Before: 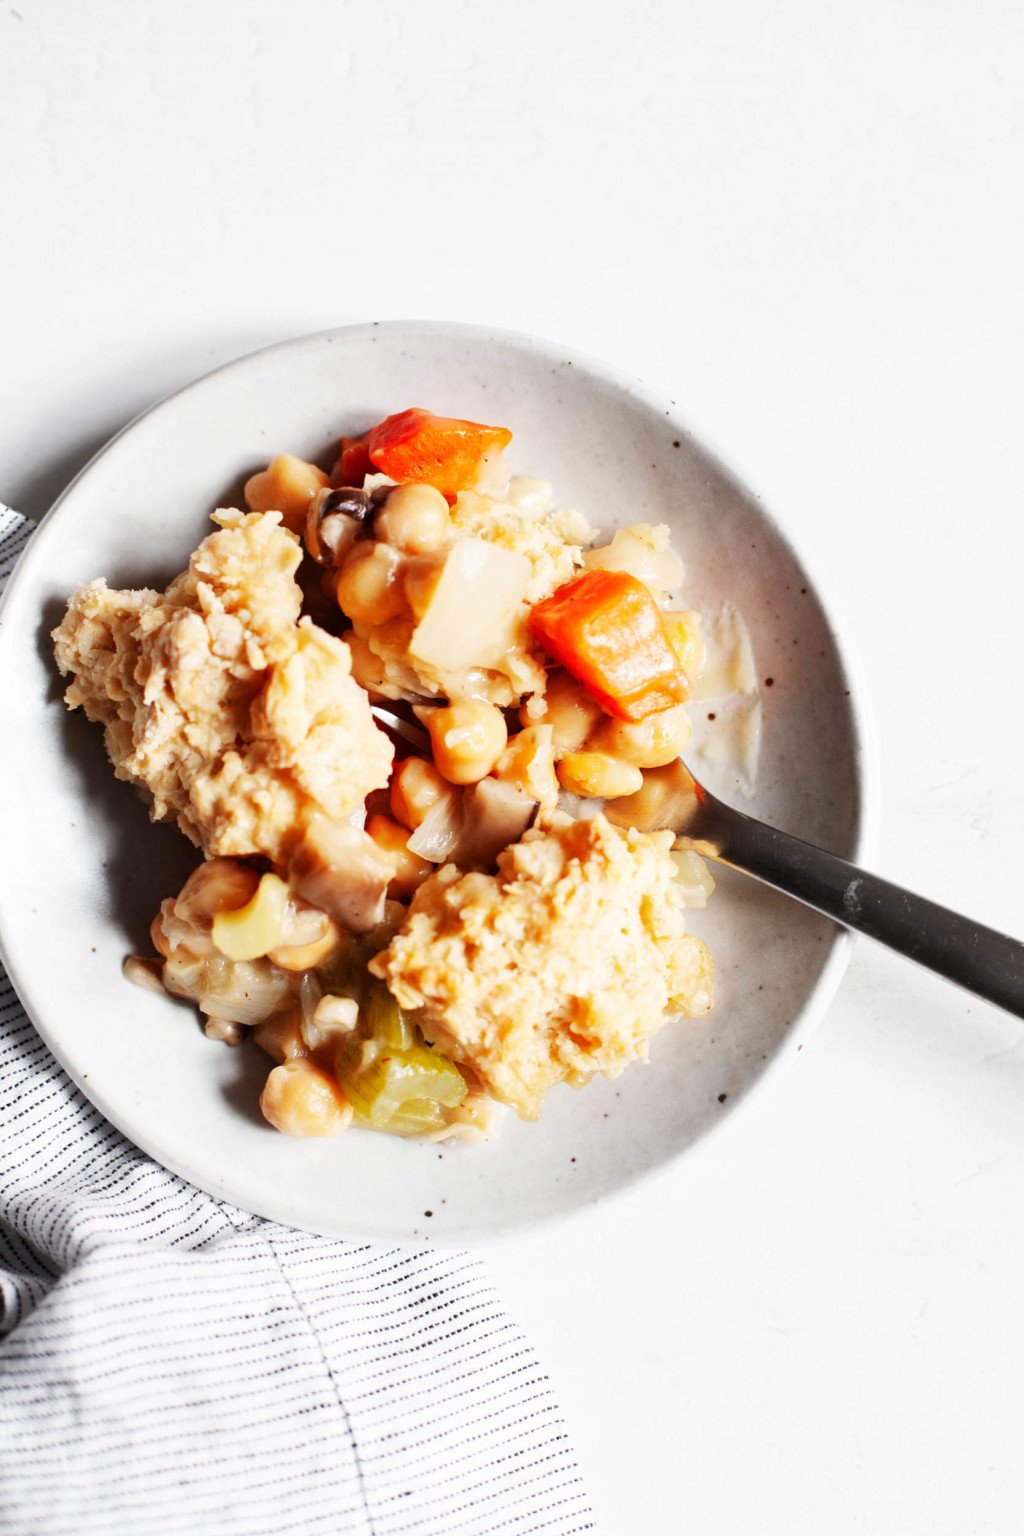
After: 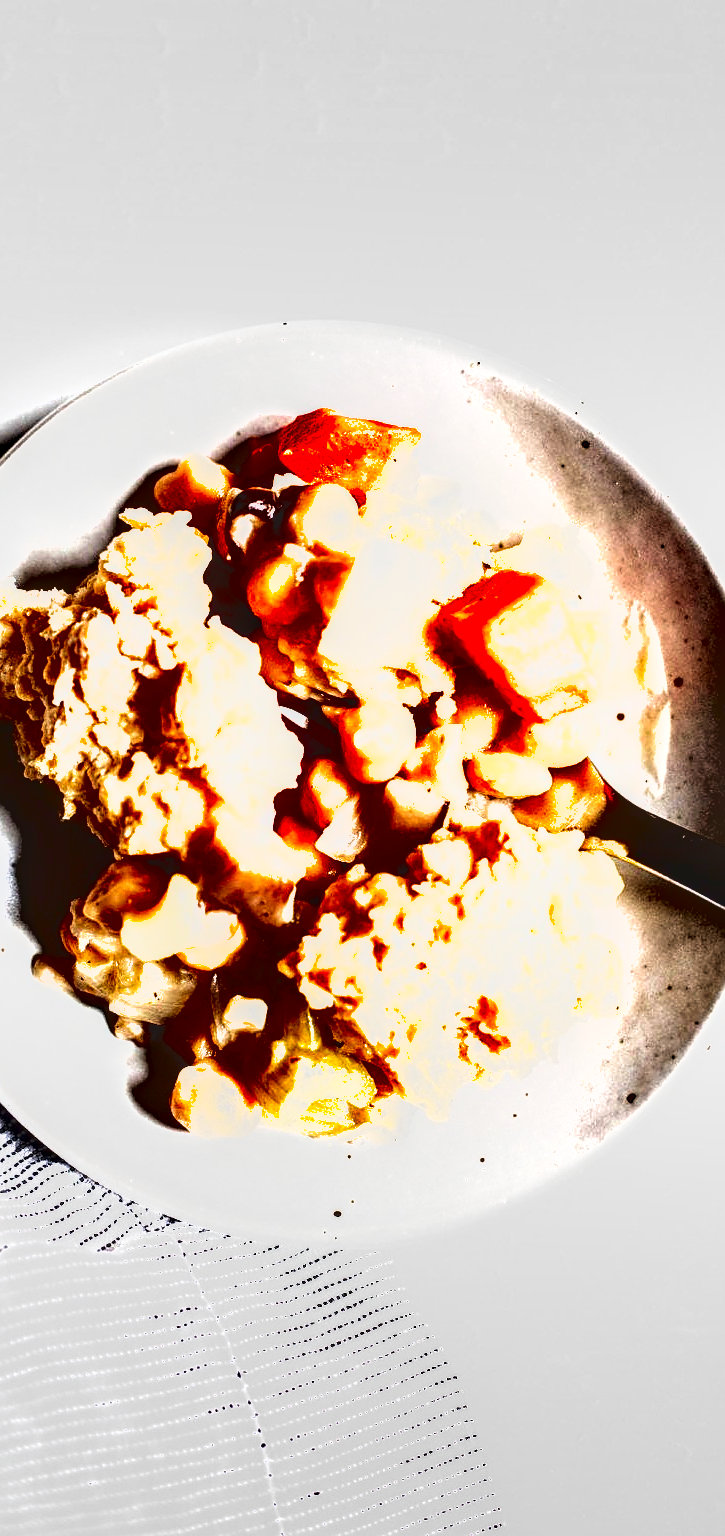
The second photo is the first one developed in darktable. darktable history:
exposure: black level correction 0.011, exposure 1.075 EV, compensate exposure bias true, compensate highlight preservation false
sharpen: on, module defaults
crop and rotate: left 8.979%, right 20.16%
shadows and highlights: radius 336.48, shadows 29.12, soften with gaussian
velvia: on, module defaults
local contrast: on, module defaults
